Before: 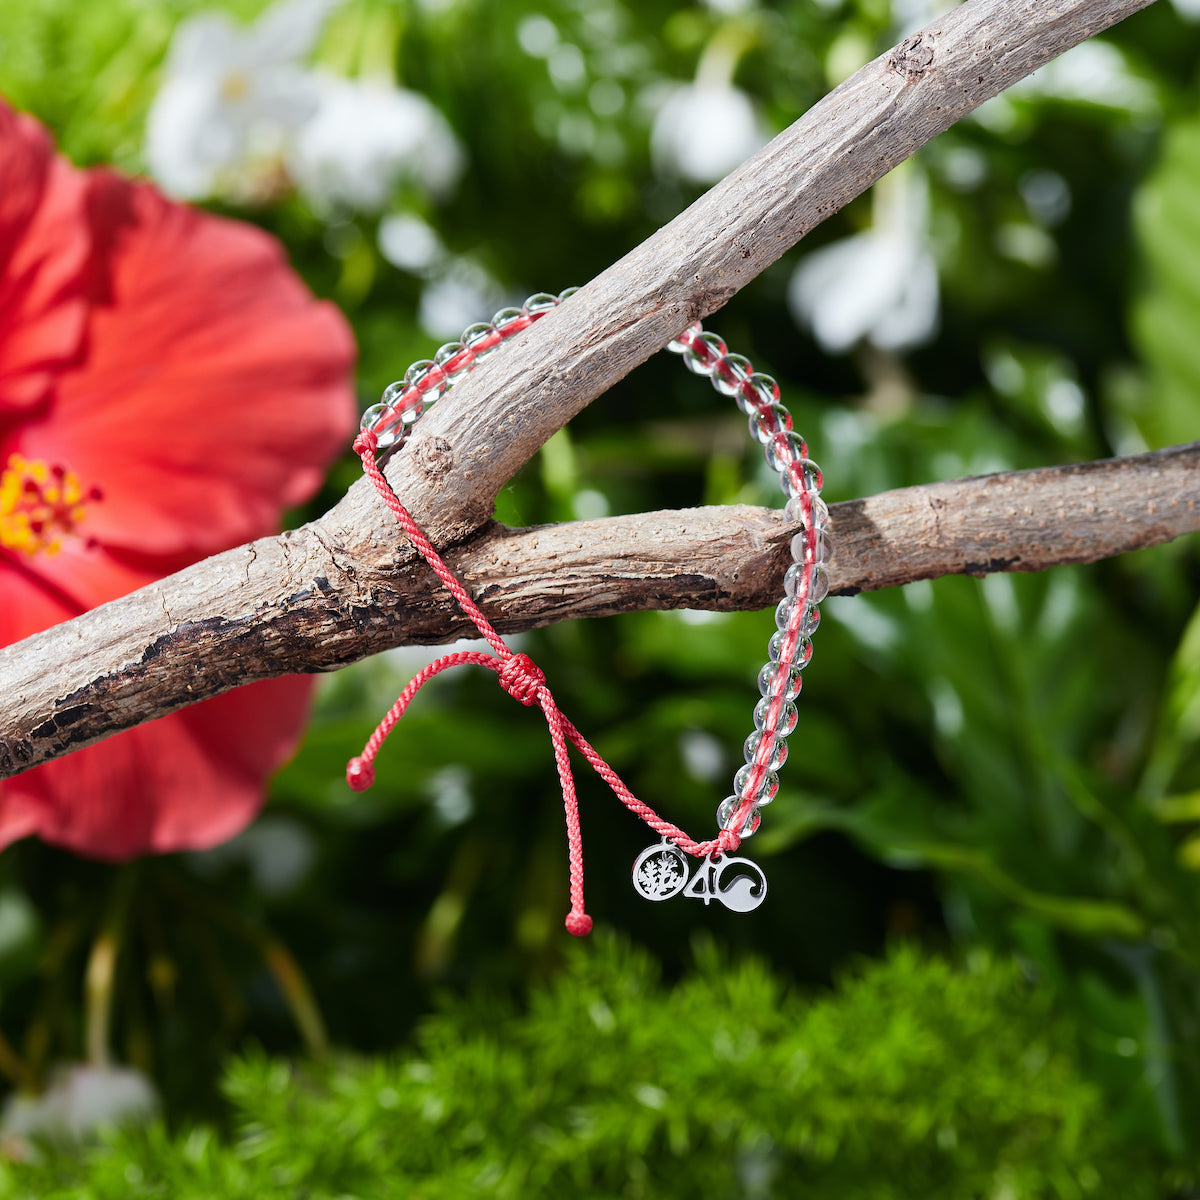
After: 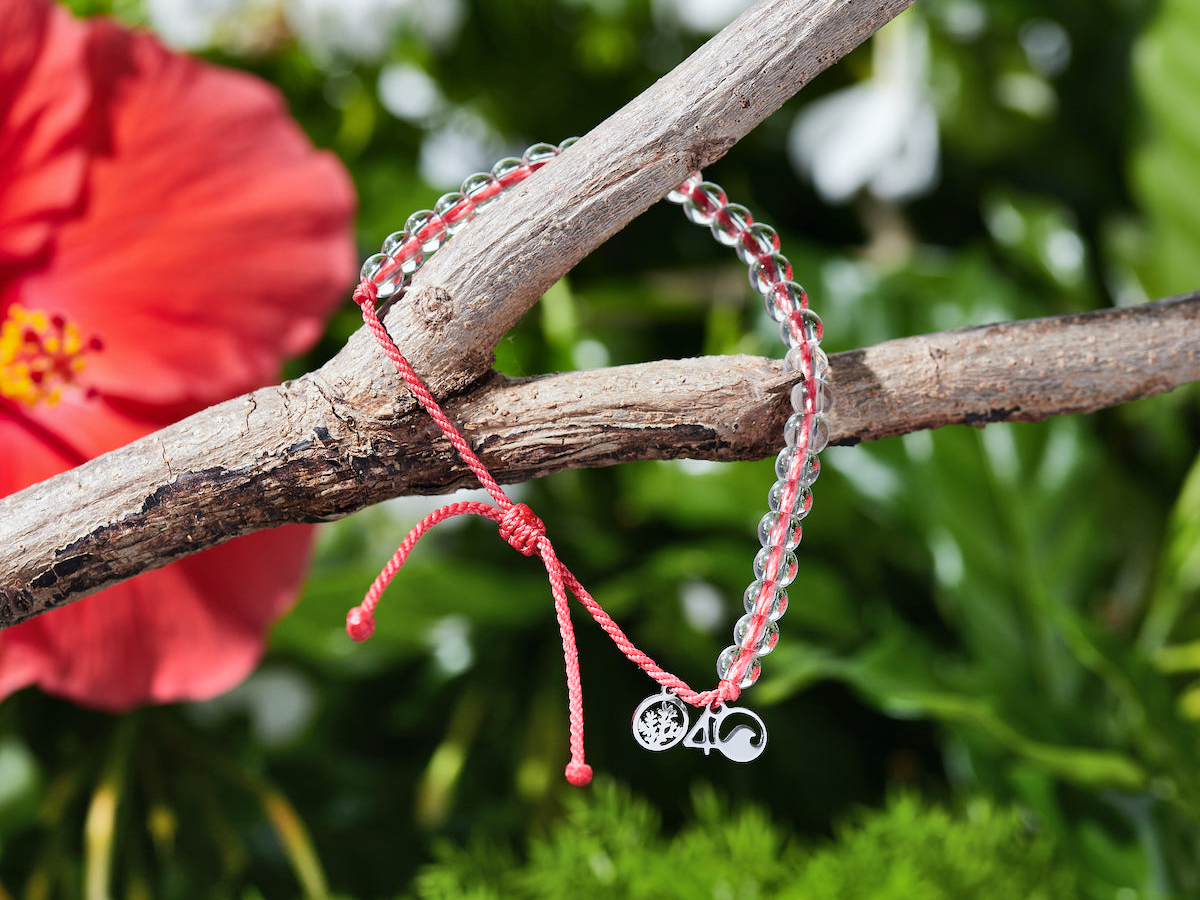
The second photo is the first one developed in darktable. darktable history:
shadows and highlights: shadows 60.01, highlights color adjustment 89.83%, soften with gaussian
crop and rotate: top 12.555%, bottom 12.439%
